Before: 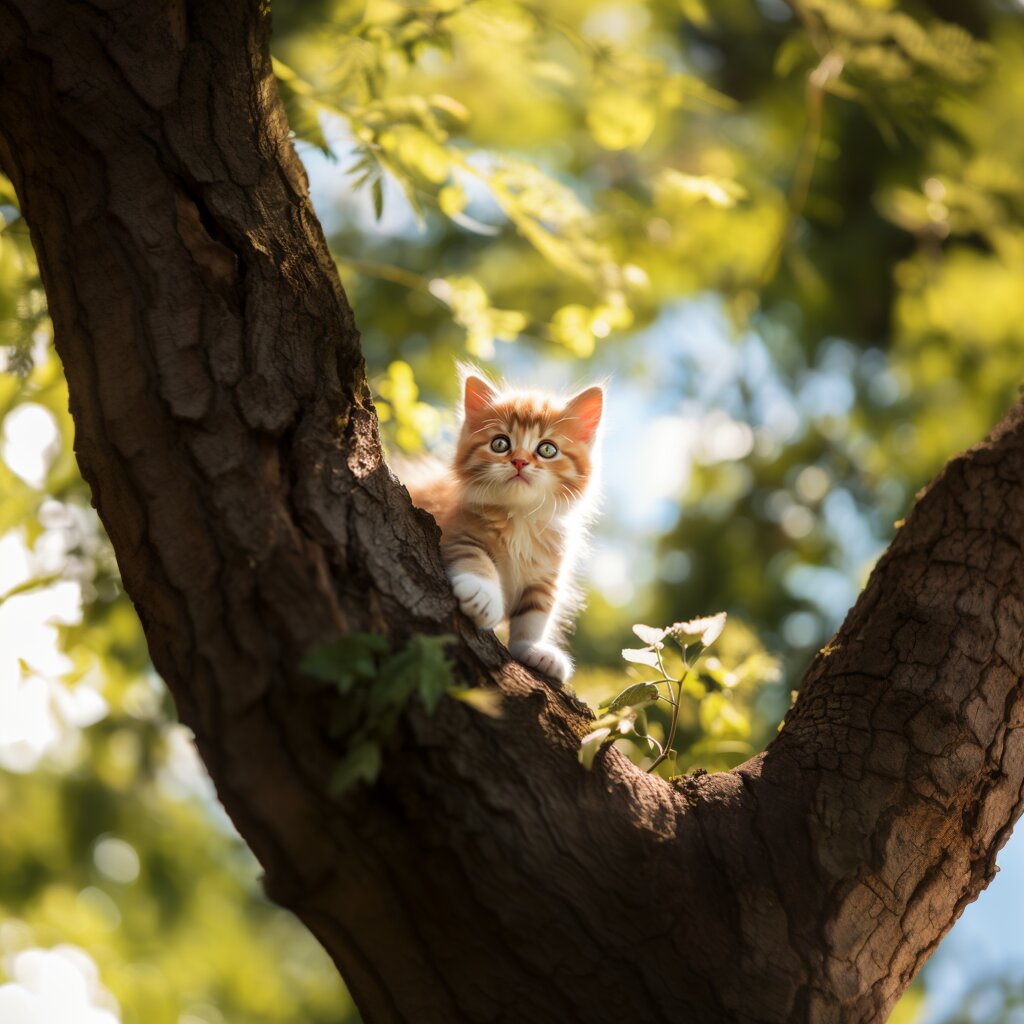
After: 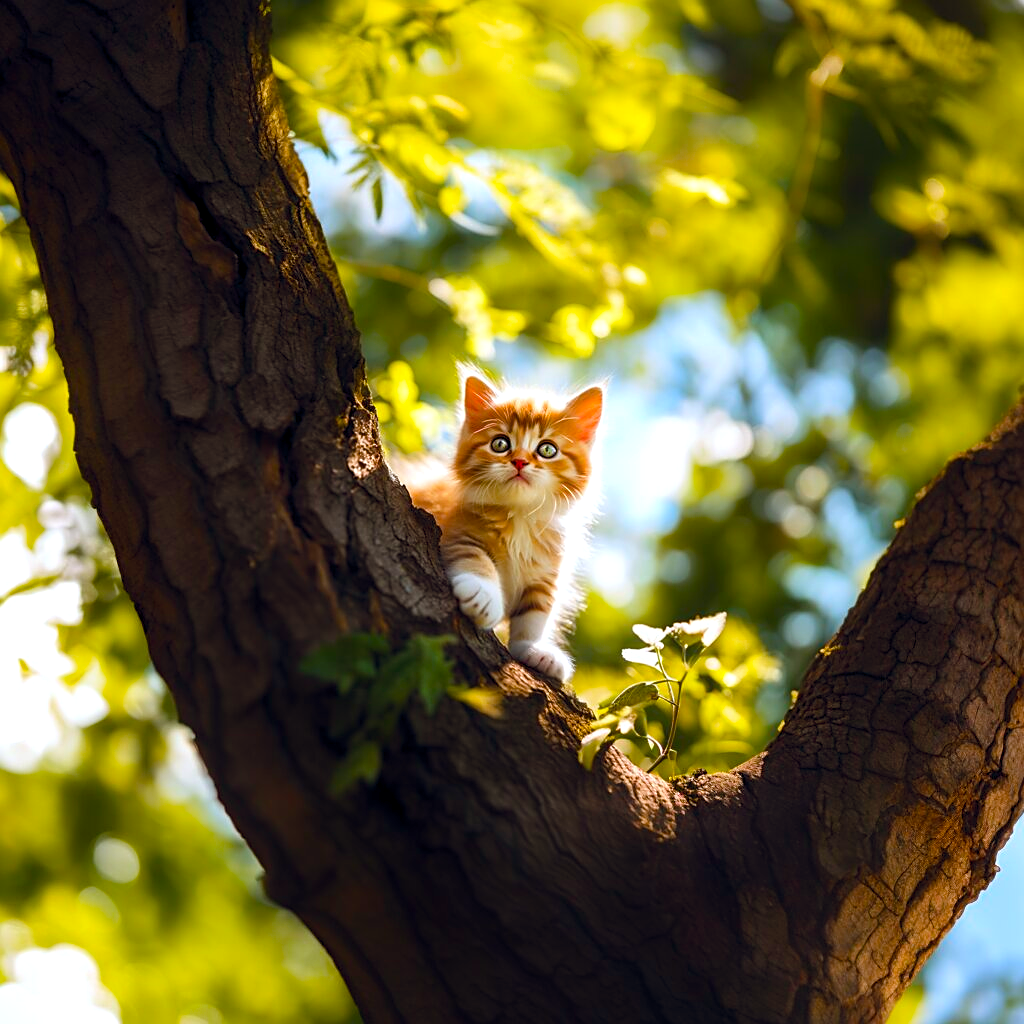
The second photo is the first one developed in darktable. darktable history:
color balance rgb: highlights gain › luminance 16.504%, highlights gain › chroma 2.944%, highlights gain › hue 260.49°, global offset › chroma 0.054%, global offset › hue 253.23°, perceptual saturation grading › global saturation 37.211%, perceptual saturation grading › shadows 34.927%, global vibrance 20%
sharpen: on, module defaults
